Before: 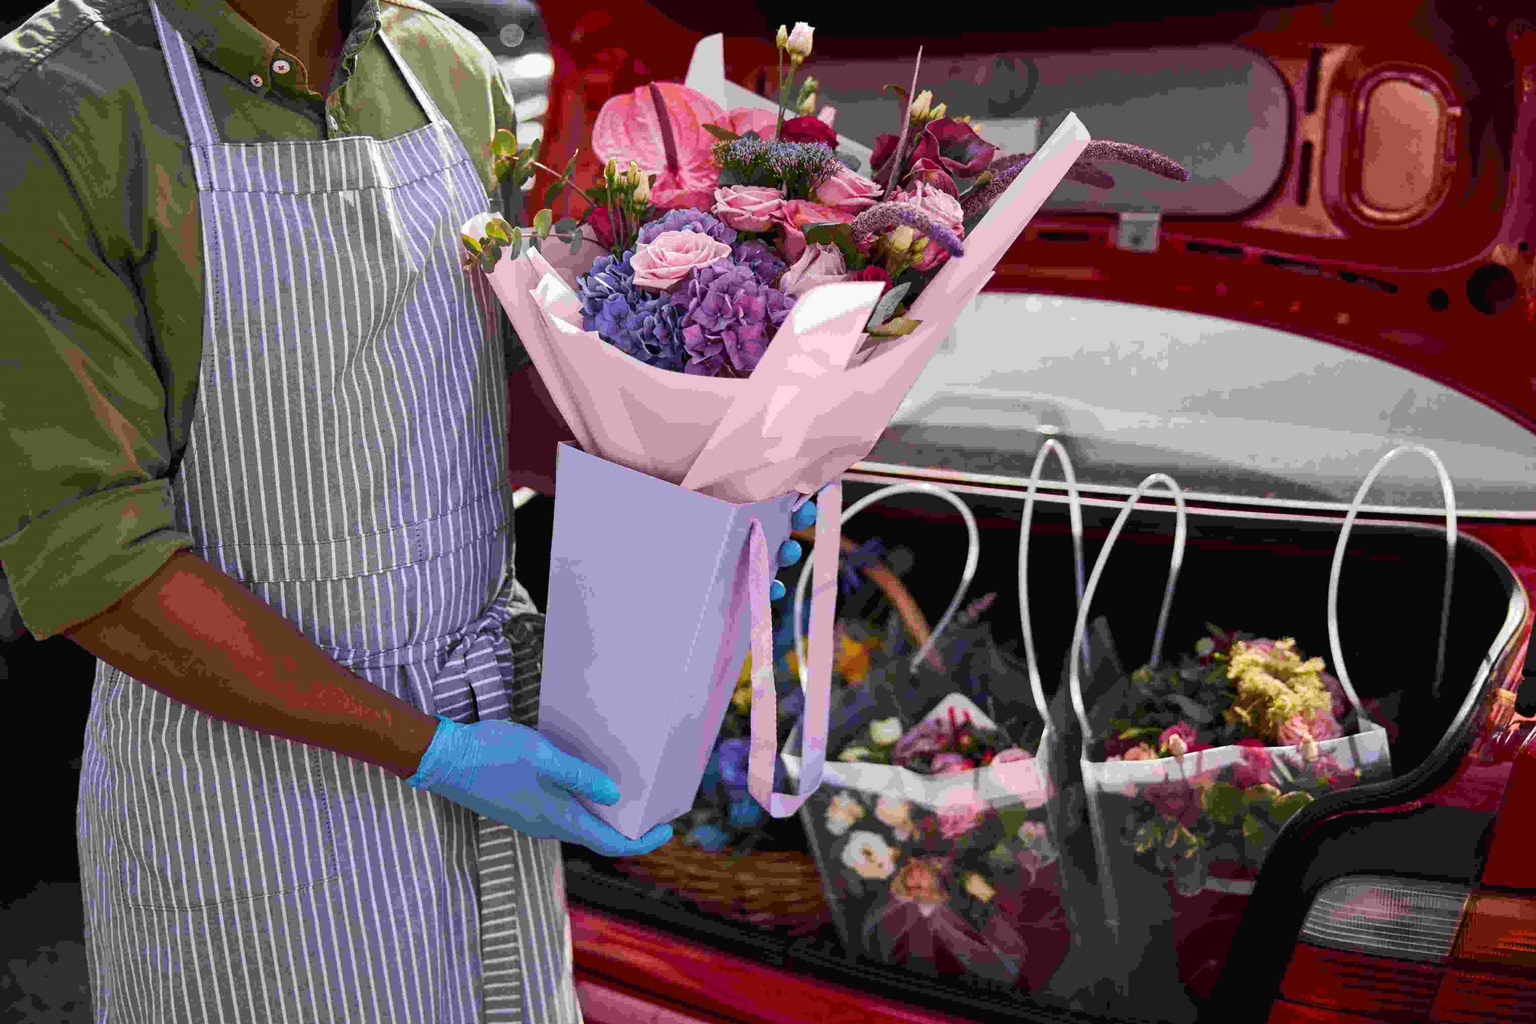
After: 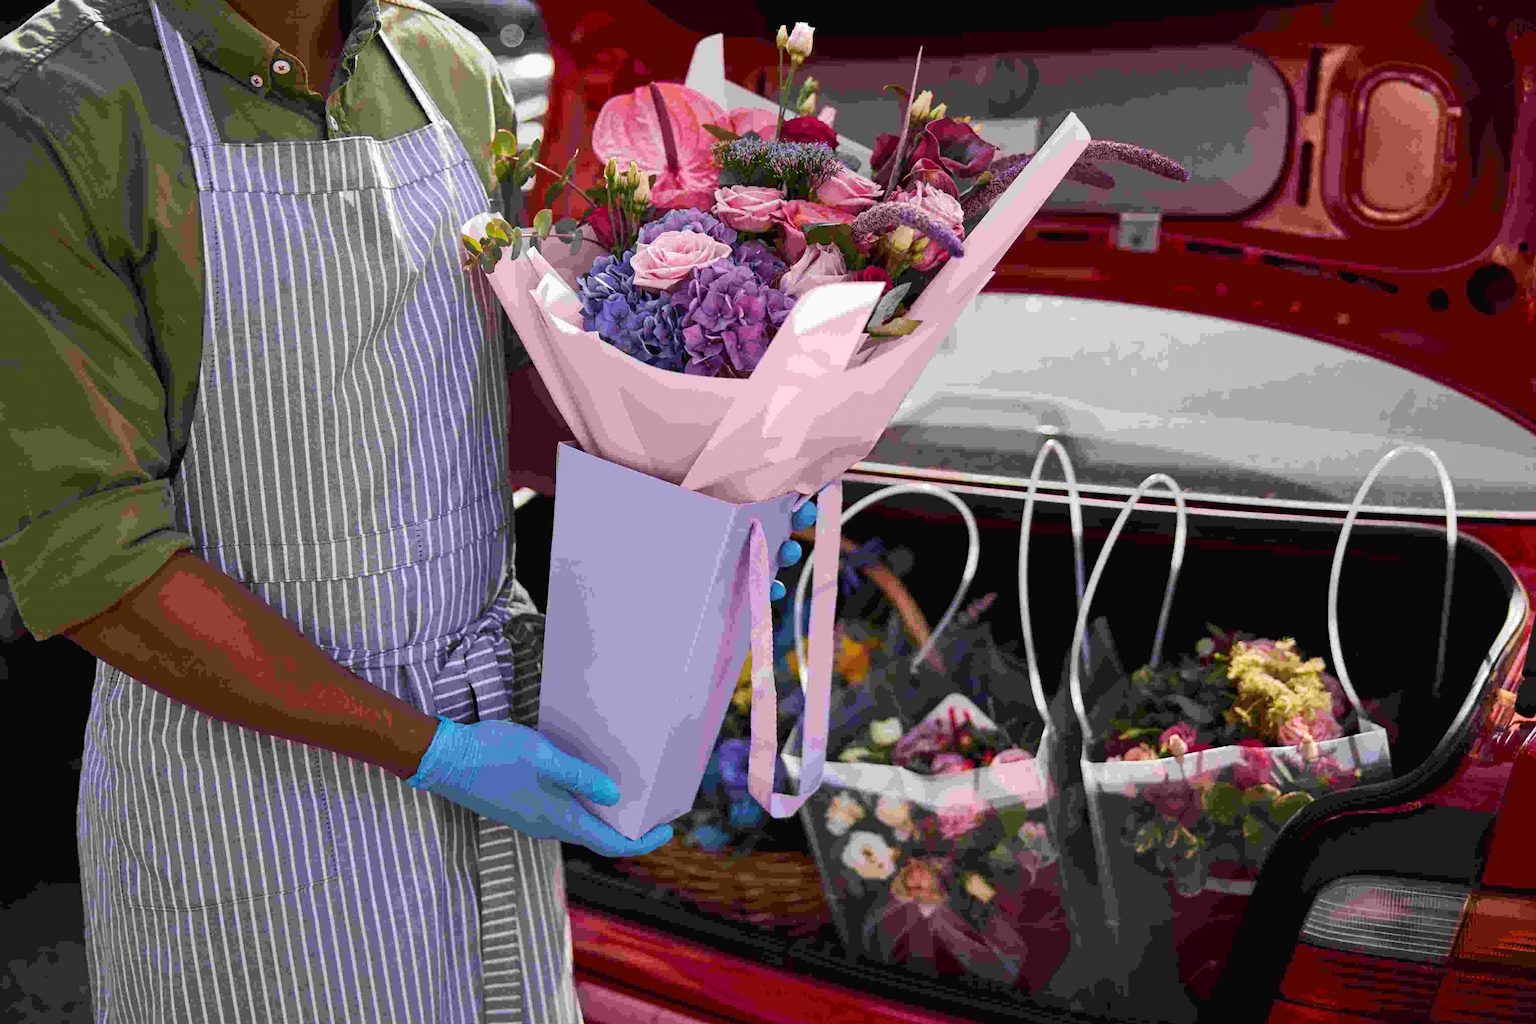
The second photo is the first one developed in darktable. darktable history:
tone equalizer: mask exposure compensation -0.501 EV
